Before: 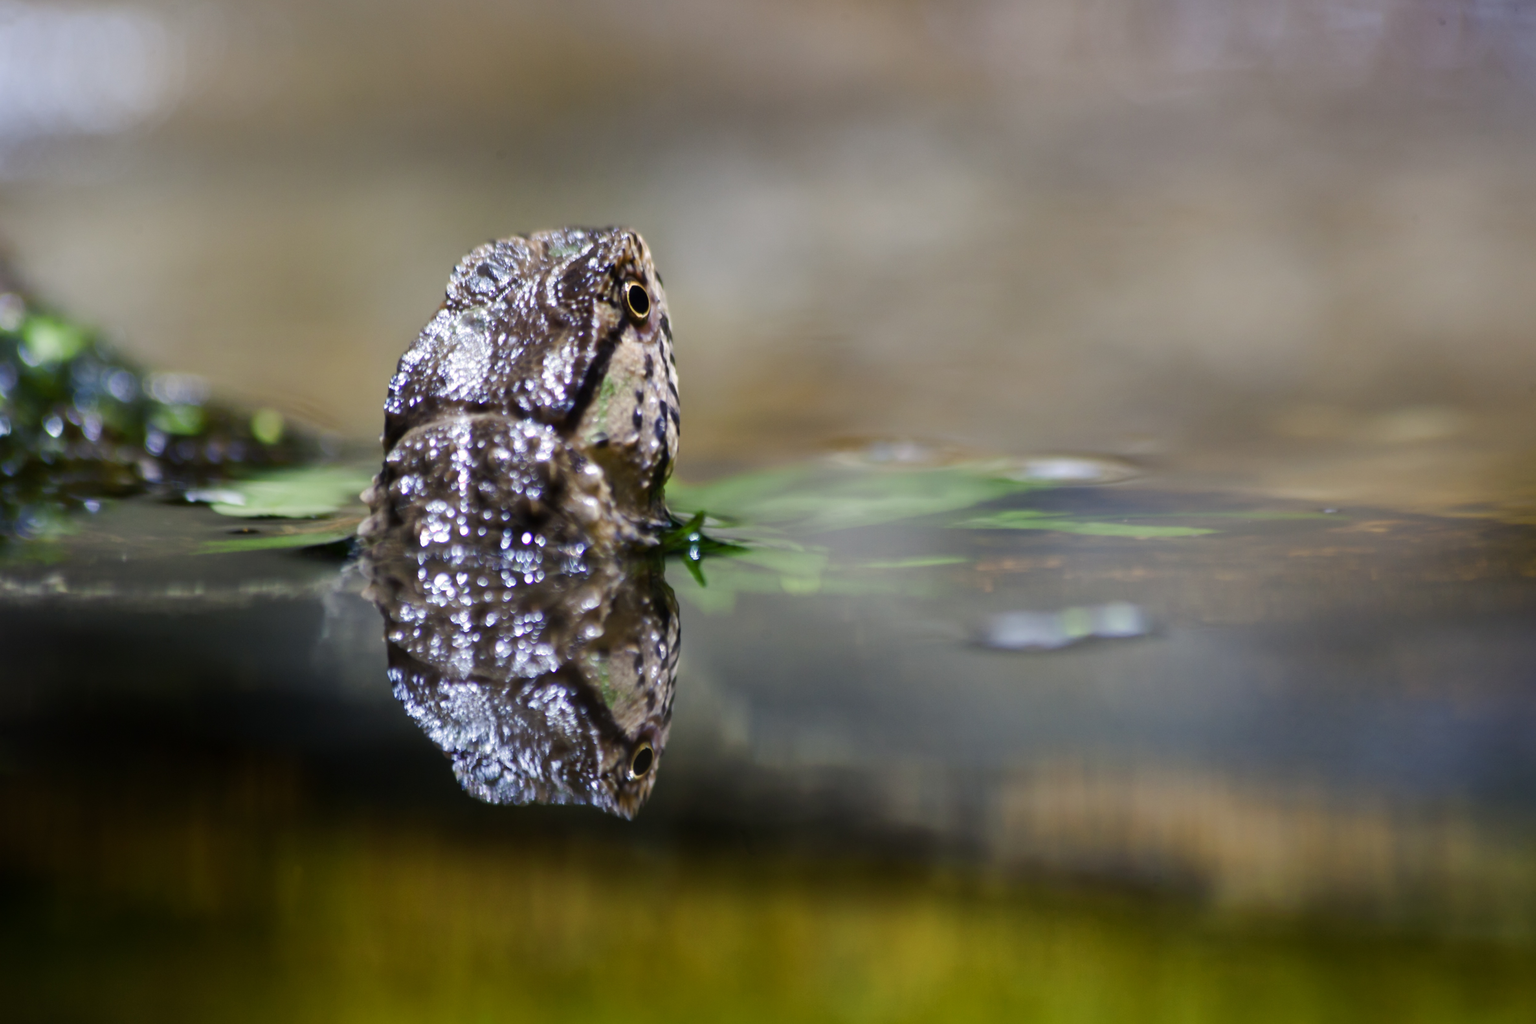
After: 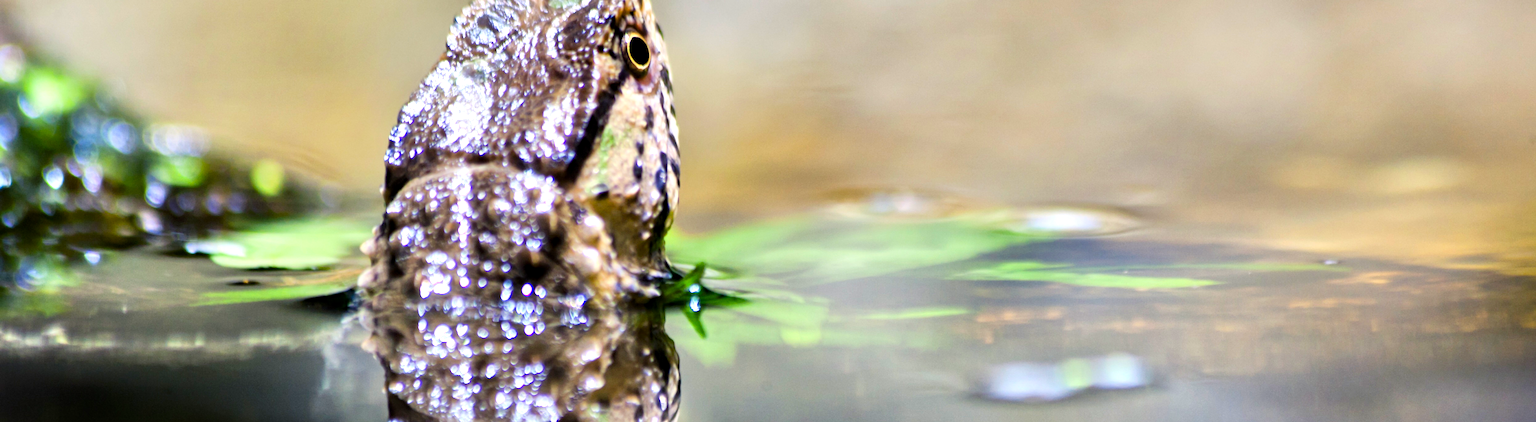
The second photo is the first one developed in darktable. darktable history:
tone equalizer: -7 EV 0.151 EV, -6 EV 0.621 EV, -5 EV 1.13 EV, -4 EV 1.3 EV, -3 EV 1.16 EV, -2 EV 0.6 EV, -1 EV 0.148 EV, mask exposure compensation -0.505 EV
crop and rotate: top 24.333%, bottom 34.418%
contrast brightness saturation: contrast 0.229, brightness 0.1, saturation 0.293
local contrast: highlights 105%, shadows 100%, detail 119%, midtone range 0.2
haze removal: compatibility mode true, adaptive false
levels: levels [0.016, 0.484, 0.953]
